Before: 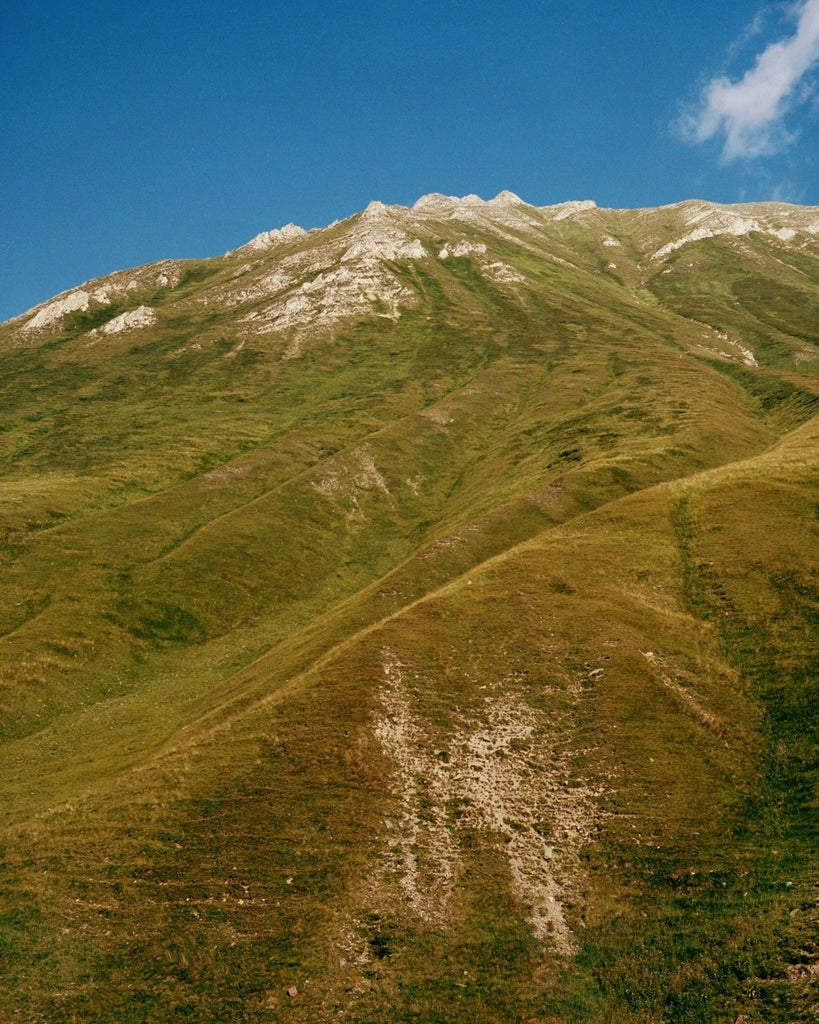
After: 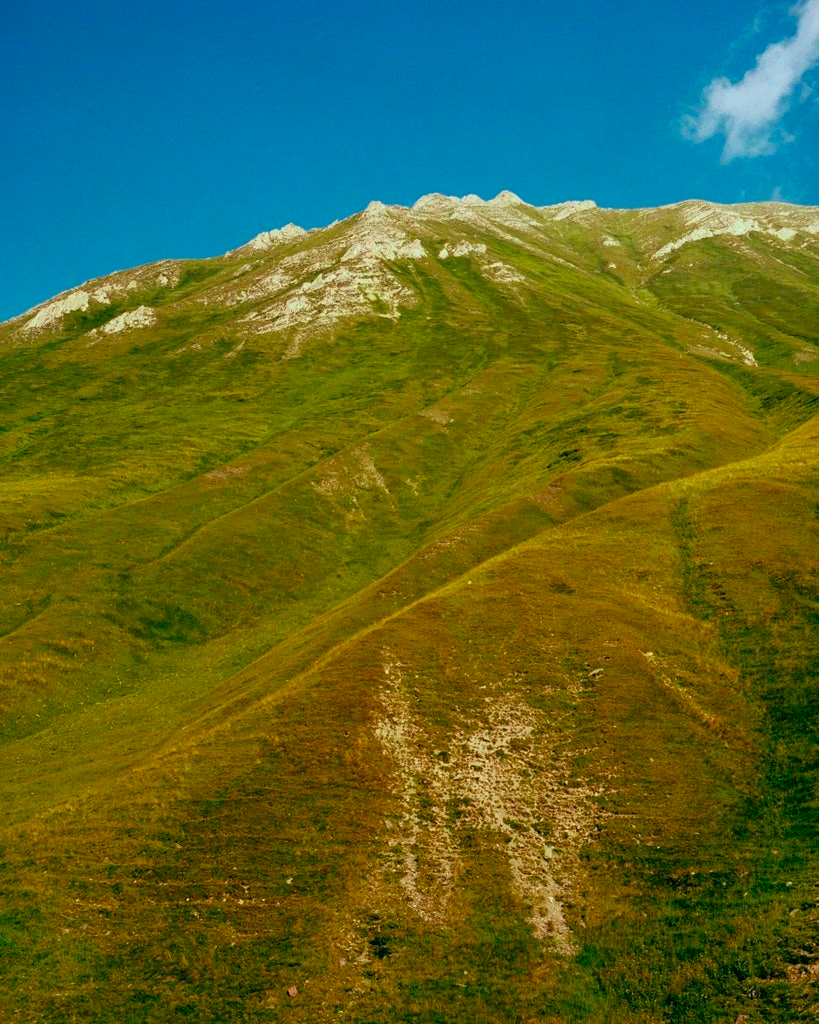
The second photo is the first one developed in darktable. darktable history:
tone equalizer: on, module defaults
tone curve: curves: ch0 [(0.013, 0) (0.061, 0.059) (0.239, 0.256) (0.502, 0.501) (0.683, 0.676) (0.761, 0.773) (0.858, 0.858) (0.987, 0.945)]; ch1 [(0, 0) (0.172, 0.123) (0.304, 0.267) (0.414, 0.395) (0.472, 0.473) (0.502, 0.502) (0.521, 0.528) (0.583, 0.595) (0.654, 0.673) (0.728, 0.761) (1, 1)]; ch2 [(0, 0) (0.411, 0.424) (0.485, 0.476) (0.502, 0.501) (0.553, 0.557) (0.57, 0.576) (1, 1)], color space Lab, independent channels, preserve colors none
color correction: highlights a* -7.33, highlights b* 1.26, shadows a* -3.55, saturation 1.4
